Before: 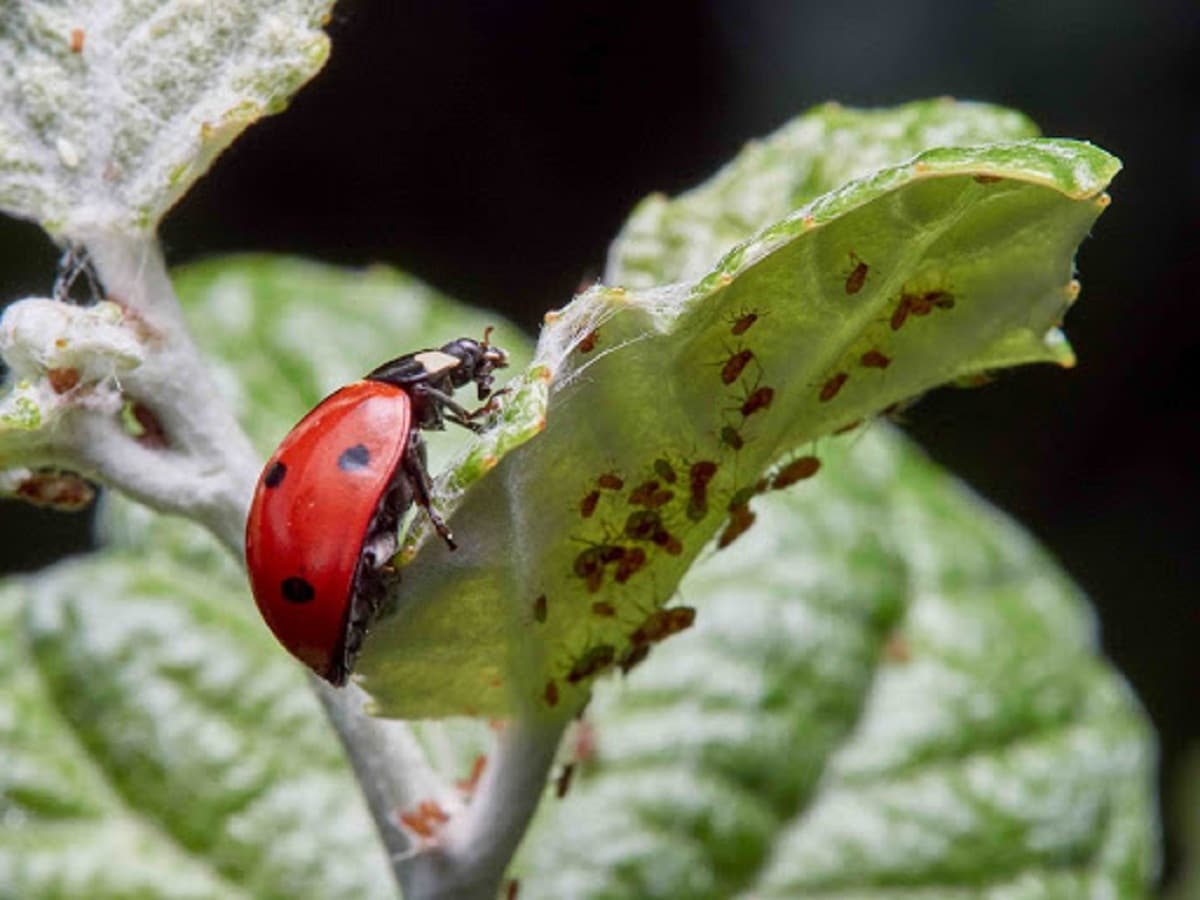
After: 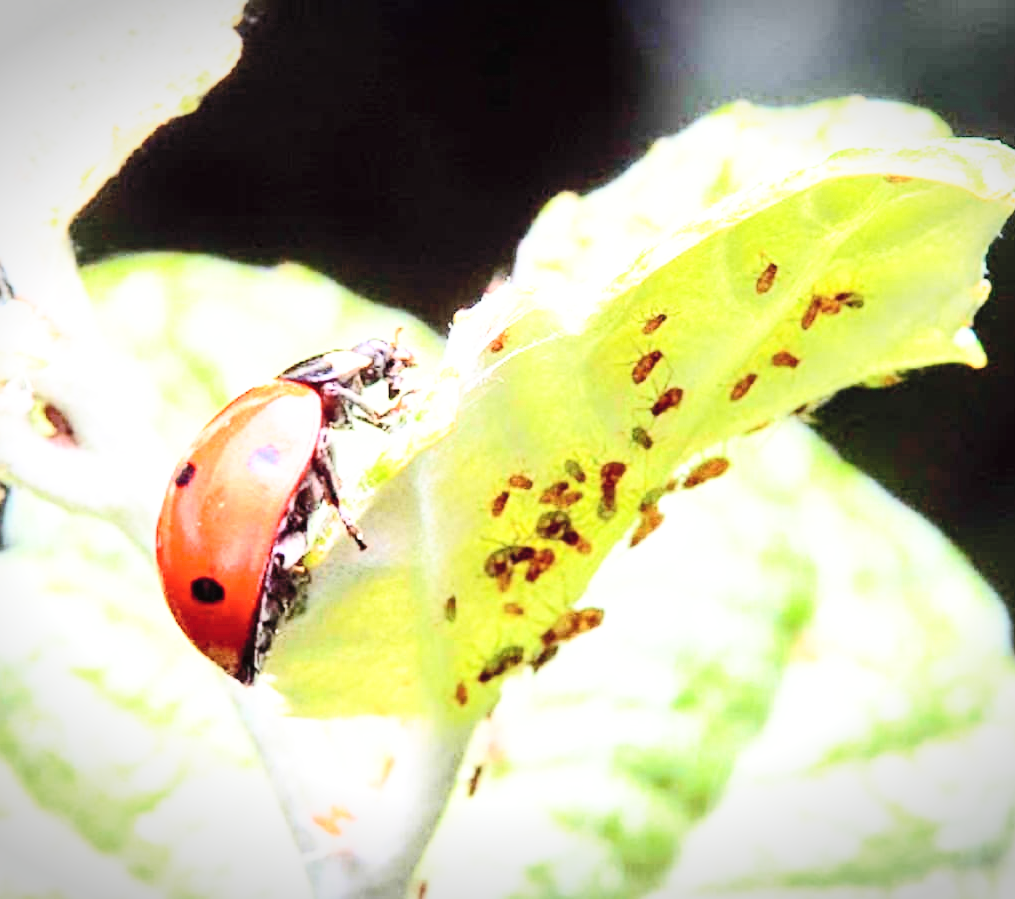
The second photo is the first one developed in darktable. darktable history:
crop: left 7.505%, right 7.872%
vignetting: fall-off start 100.15%, width/height ratio 1.302, unbound false
exposure: black level correction 0, exposure 1.001 EV, compensate highlight preservation false
tone curve: curves: ch0 [(0, 0) (0.003, 0.015) (0.011, 0.025) (0.025, 0.056) (0.044, 0.104) (0.069, 0.139) (0.1, 0.181) (0.136, 0.226) (0.177, 0.28) (0.224, 0.346) (0.277, 0.42) (0.335, 0.505) (0.399, 0.594) (0.468, 0.699) (0.543, 0.776) (0.623, 0.848) (0.709, 0.893) (0.801, 0.93) (0.898, 0.97) (1, 1)], color space Lab, independent channels, preserve colors none
base curve: curves: ch0 [(0, 0) (0.012, 0.01) (0.073, 0.168) (0.31, 0.711) (0.645, 0.957) (1, 1)], preserve colors none
contrast brightness saturation: contrast 0.085, saturation 0.019
